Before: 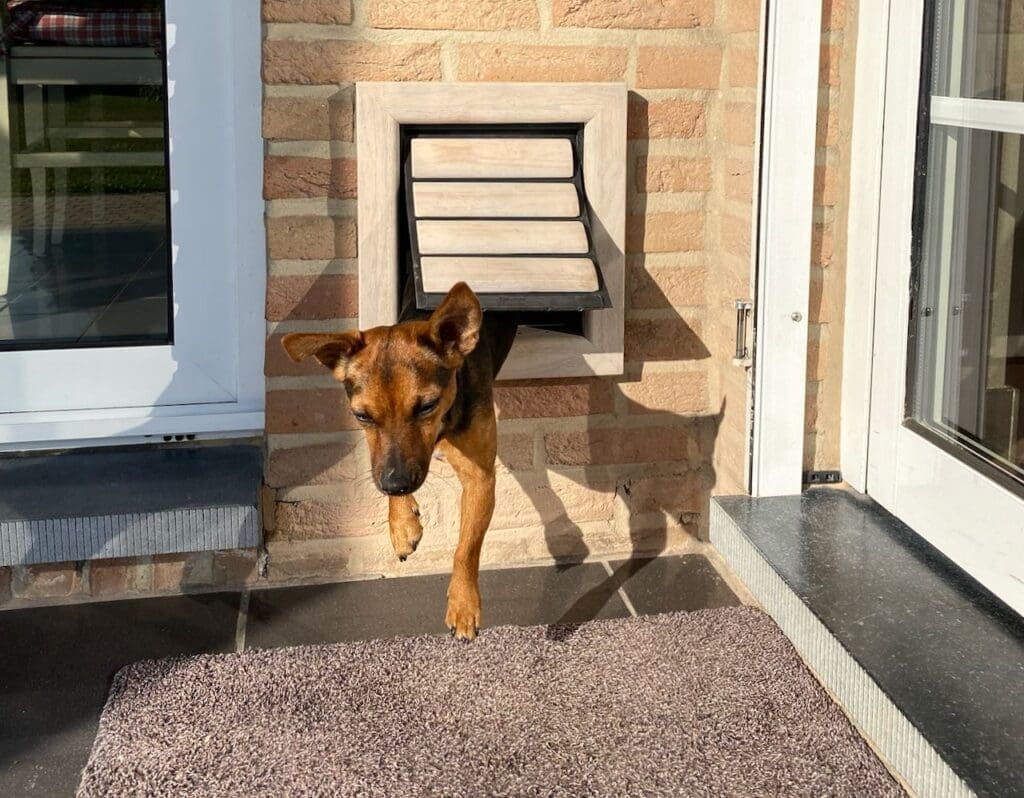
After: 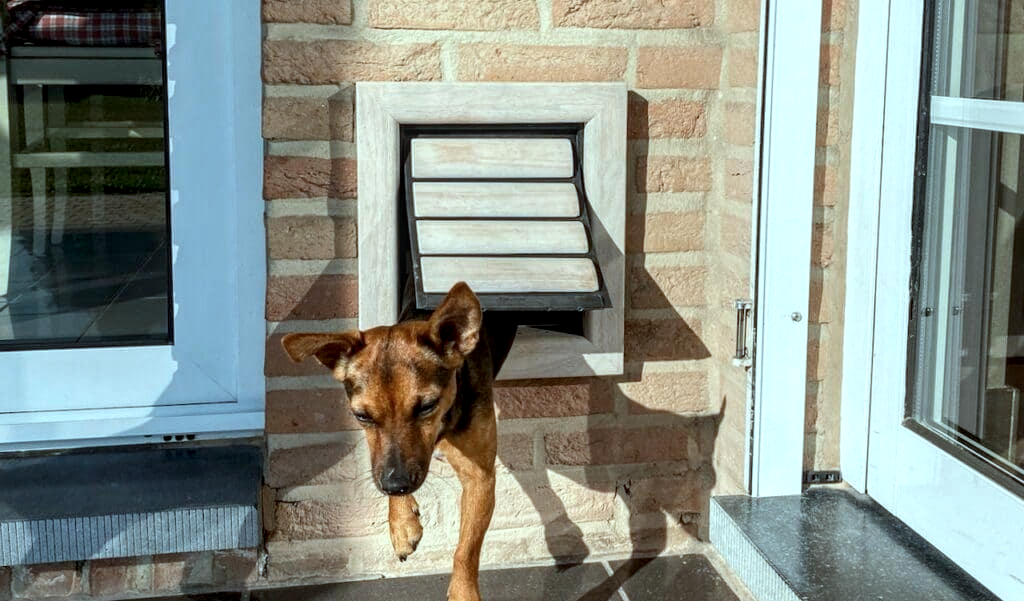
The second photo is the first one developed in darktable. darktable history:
crop: bottom 24.634%
local contrast: detail 142%
exposure: compensate highlight preservation false
color correction: highlights a* -12.14, highlights b* -15.04
